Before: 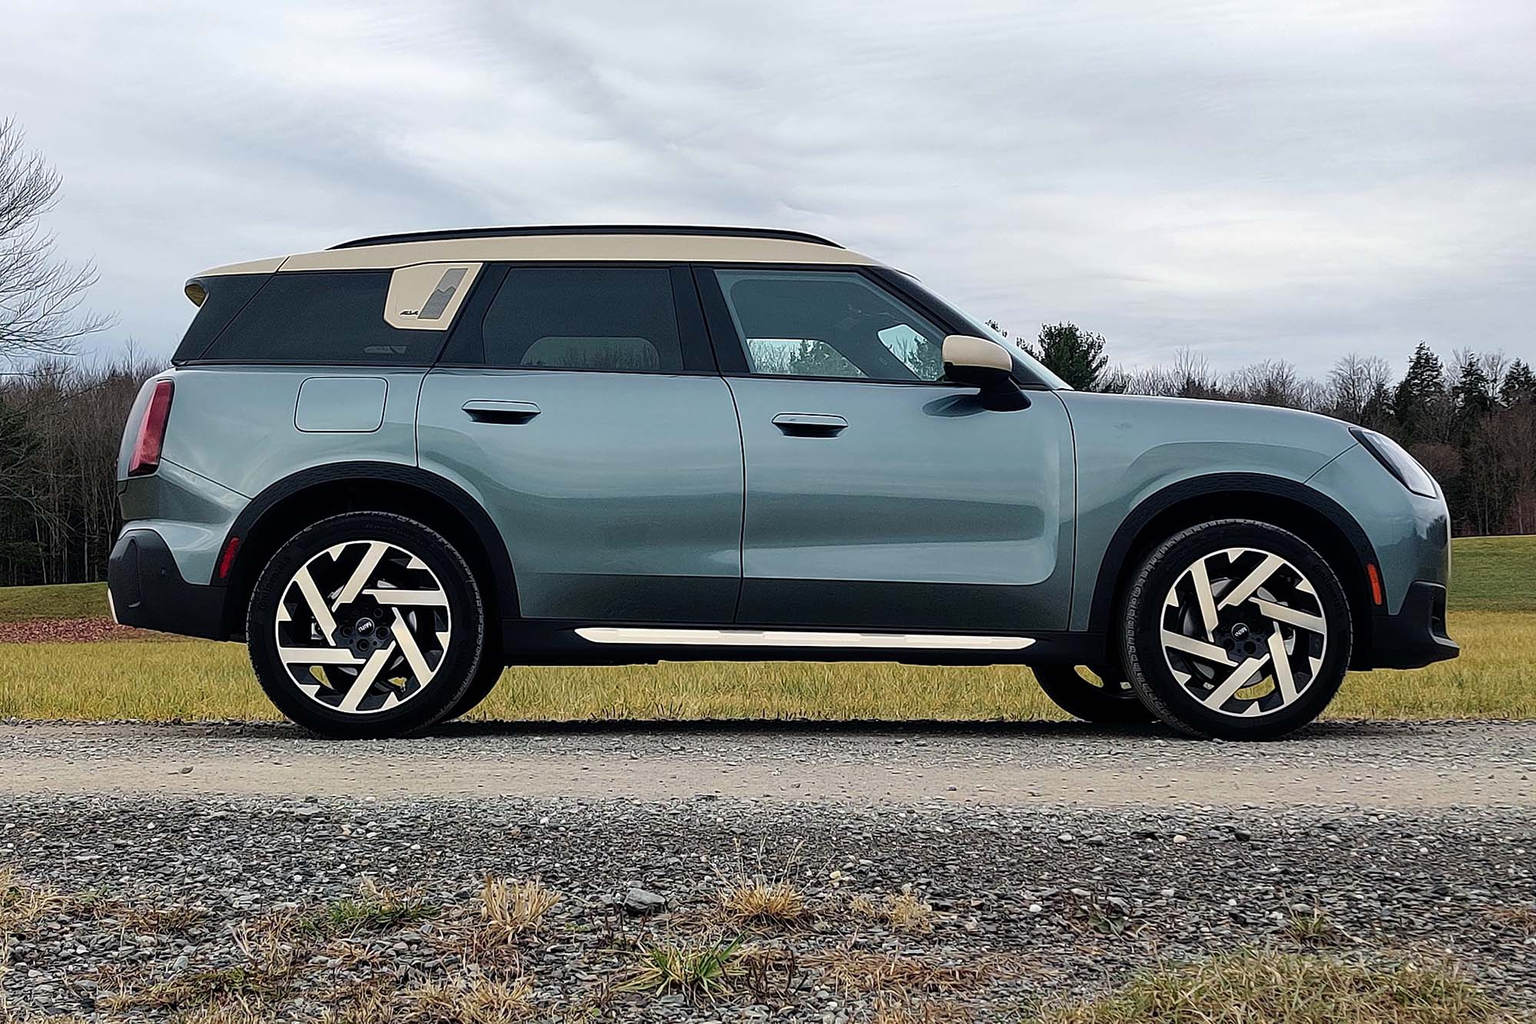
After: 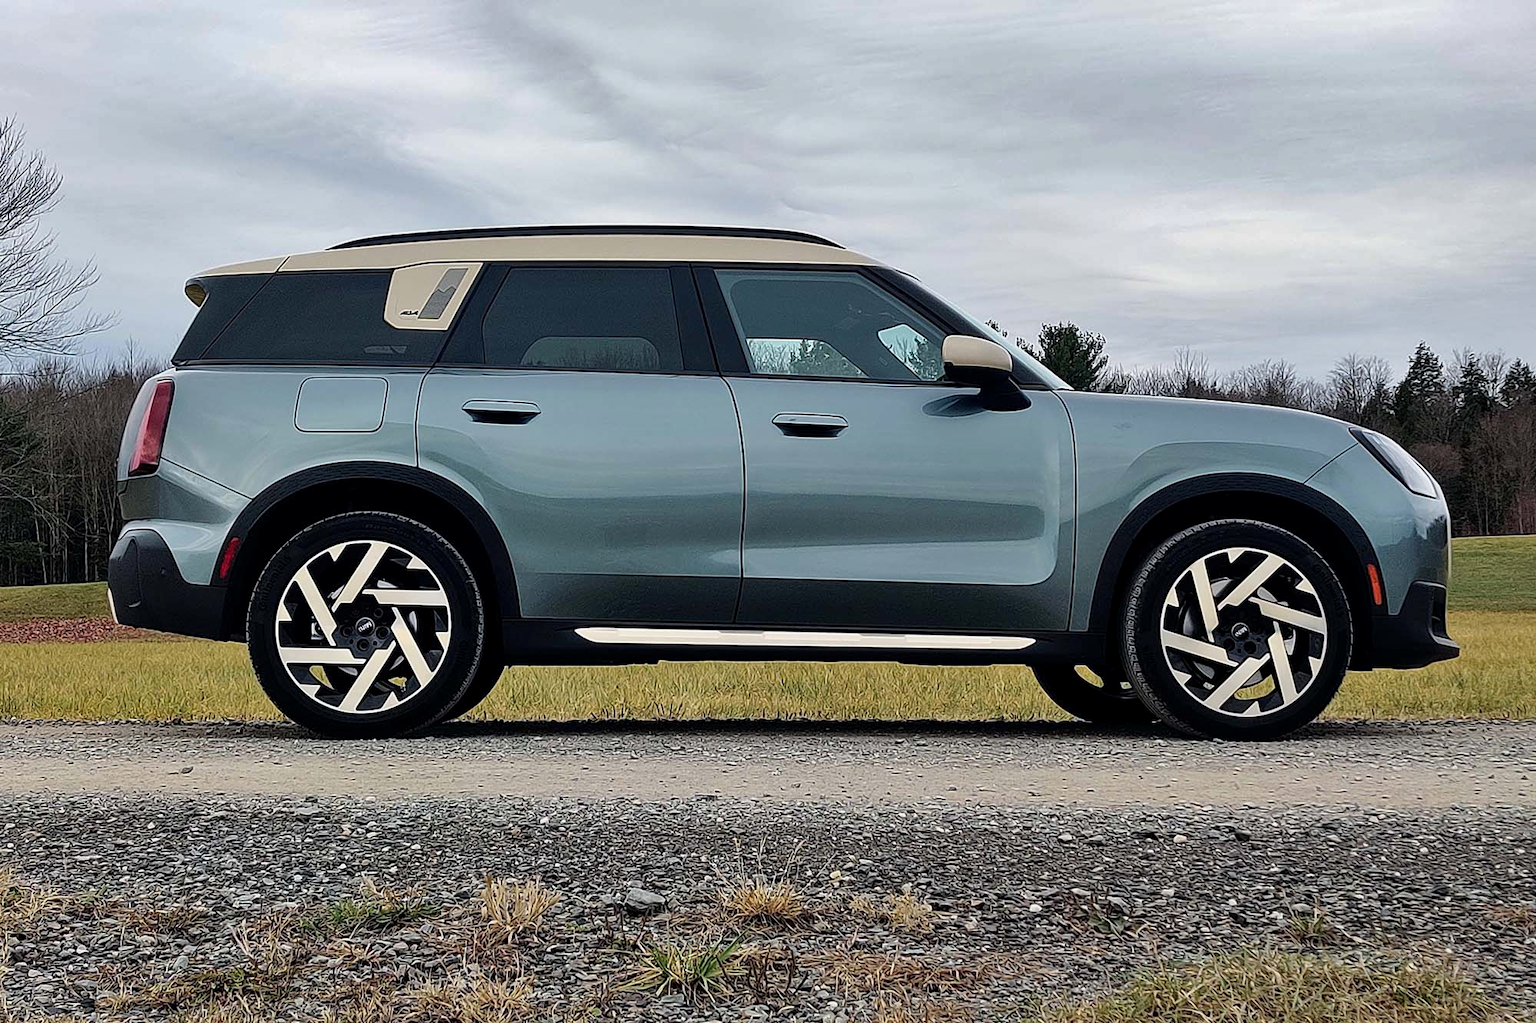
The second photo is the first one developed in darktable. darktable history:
exposure: black level correction 0.001, exposure -0.123 EV, compensate exposure bias true, compensate highlight preservation false
shadows and highlights: white point adjustment 1.09, soften with gaussian
